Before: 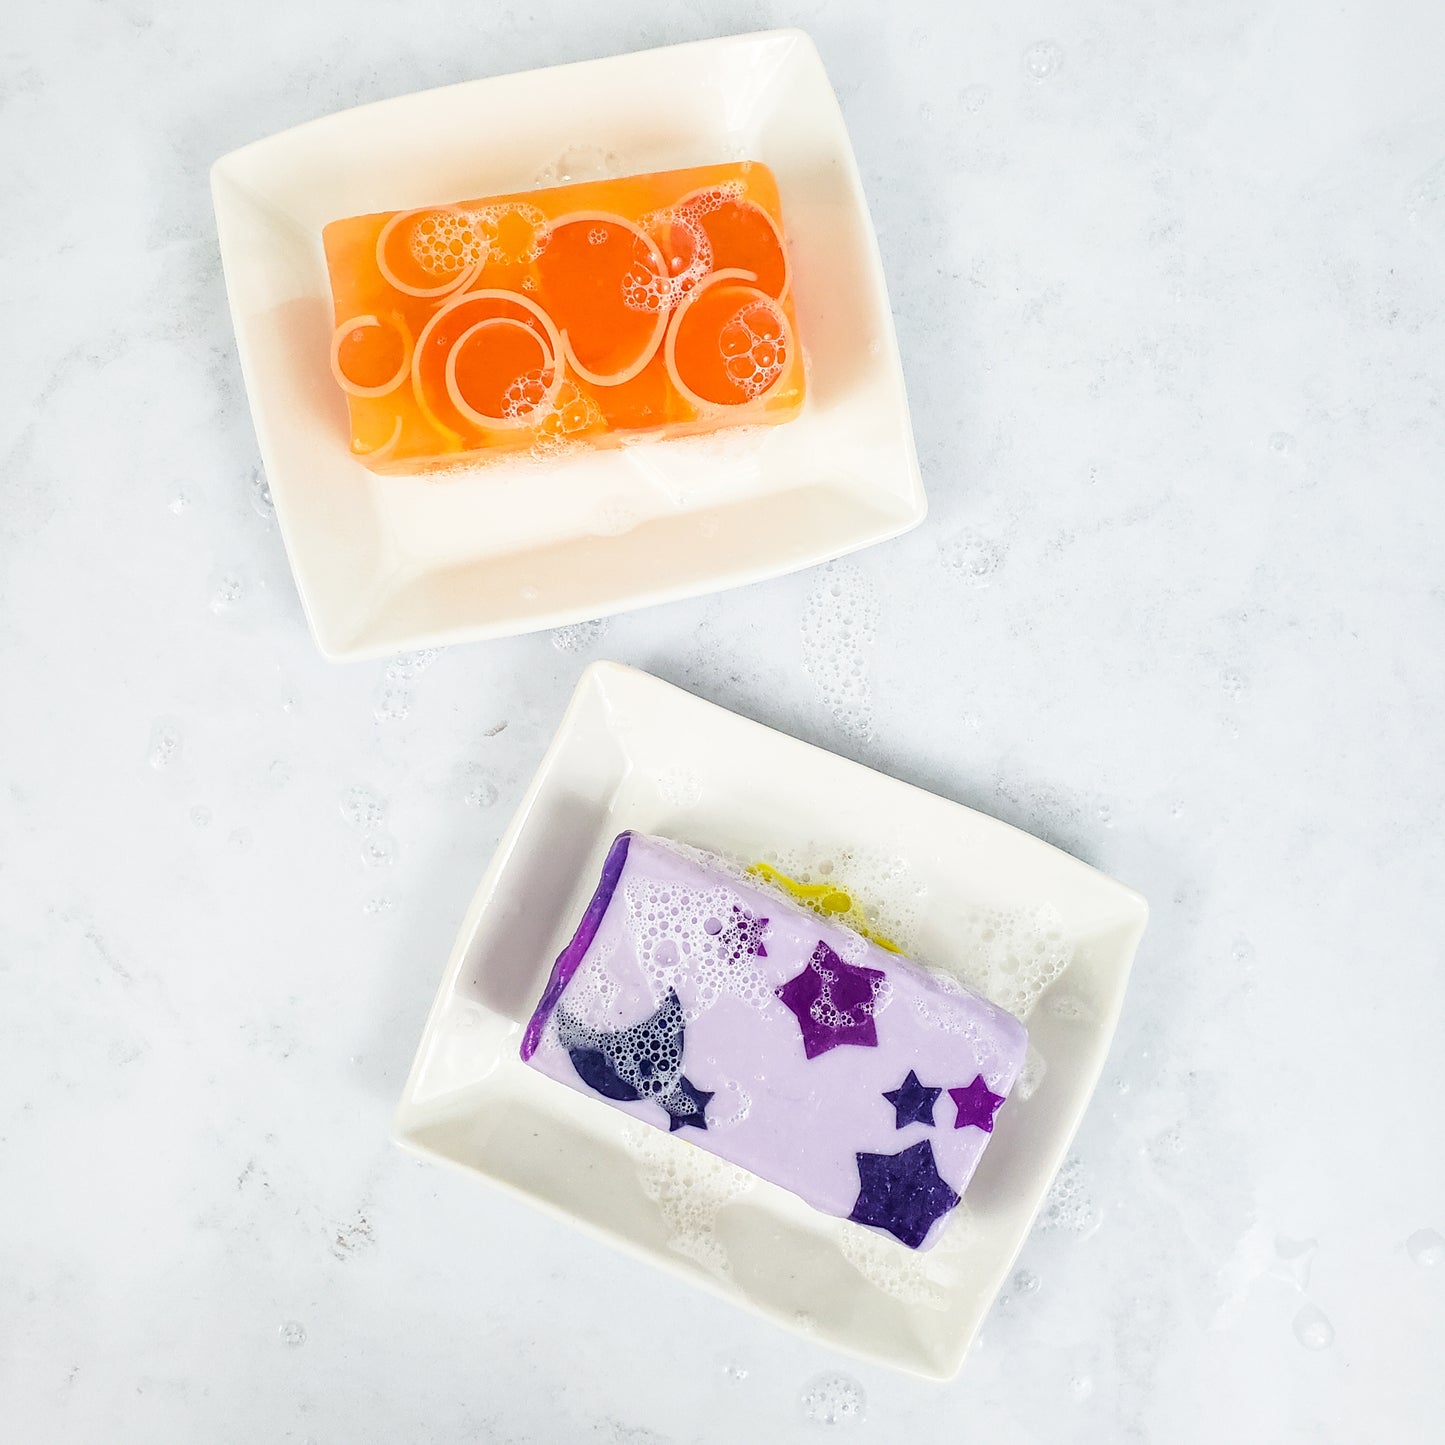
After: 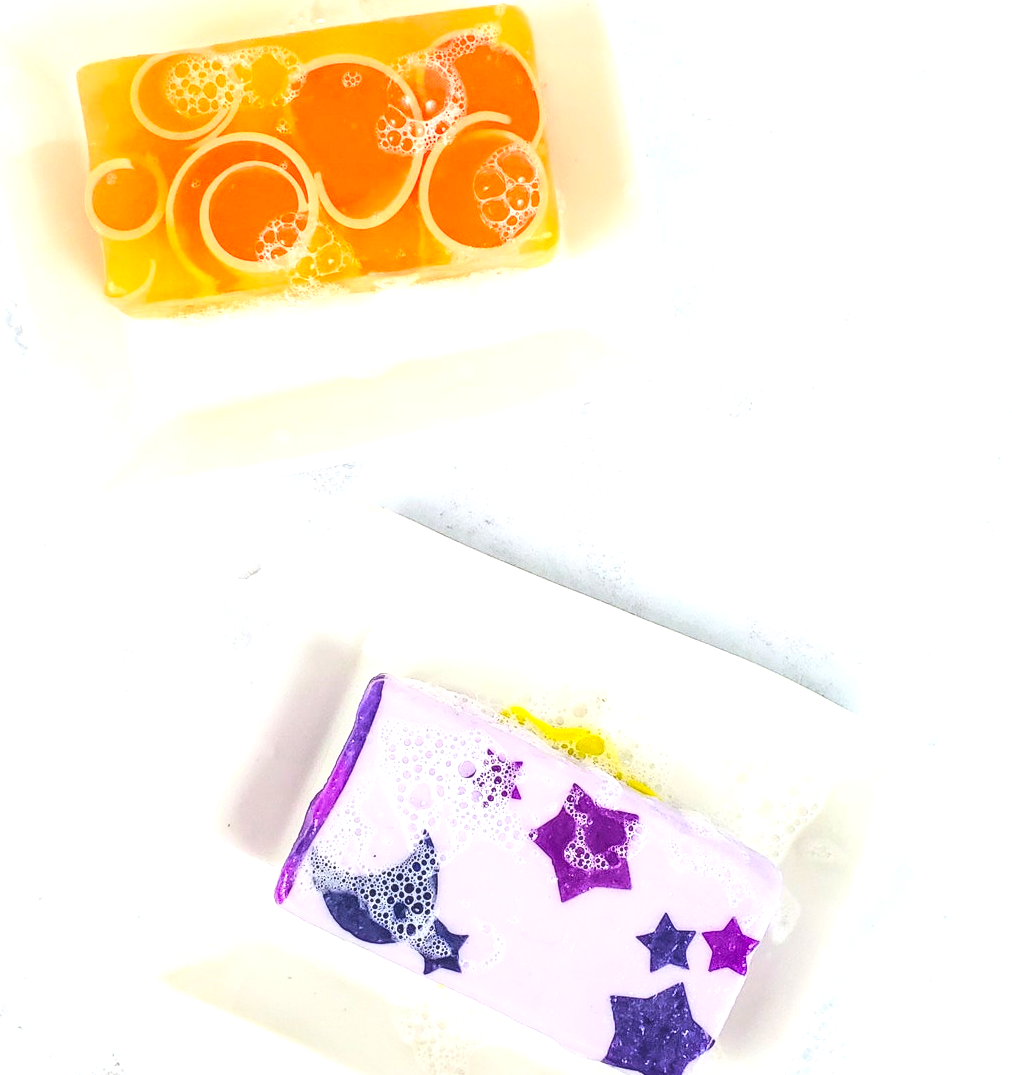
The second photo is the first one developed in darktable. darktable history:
crop and rotate: left 17.079%, top 10.869%, right 12.826%, bottom 14.669%
exposure: black level correction -0.005, exposure 0.615 EV, compensate exposure bias true, compensate highlight preservation false
local contrast: detail 130%
contrast brightness saturation: contrast 0.201, brightness 0.165, saturation 0.218
